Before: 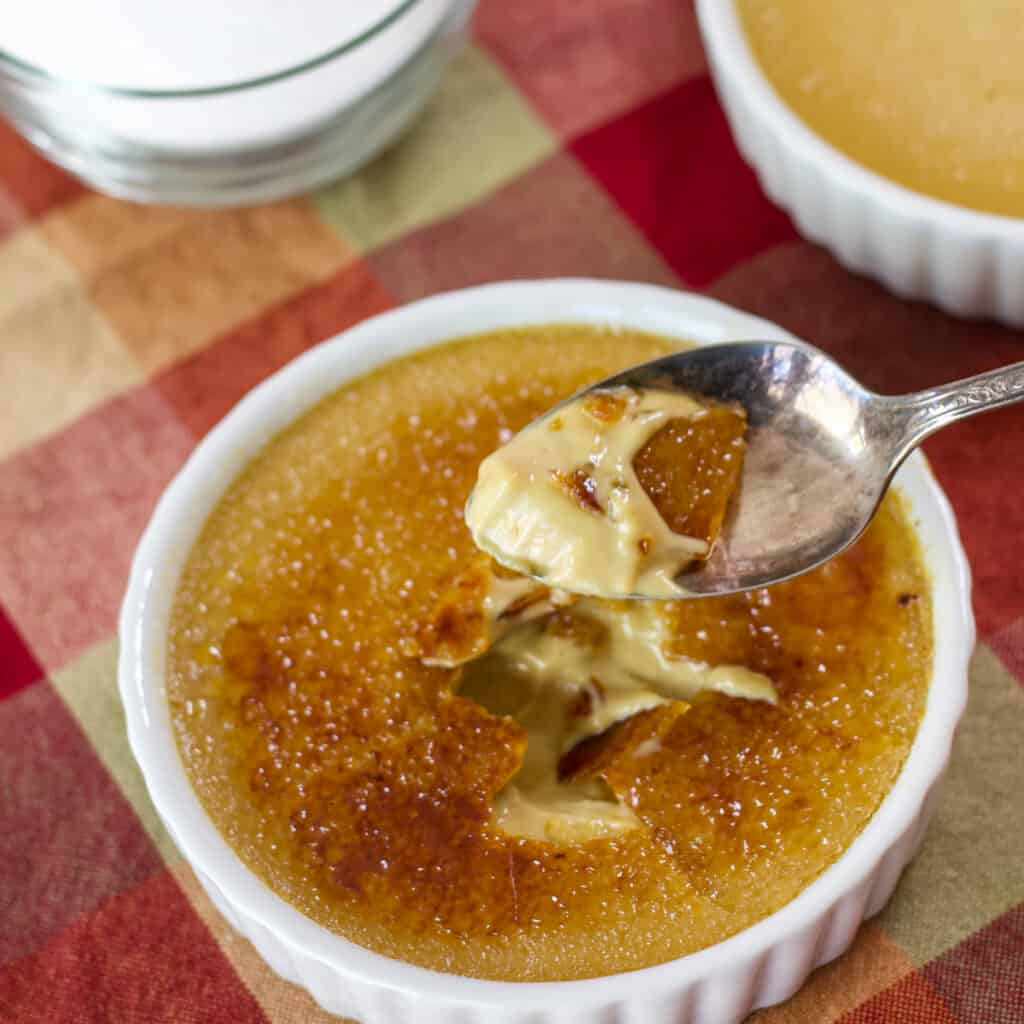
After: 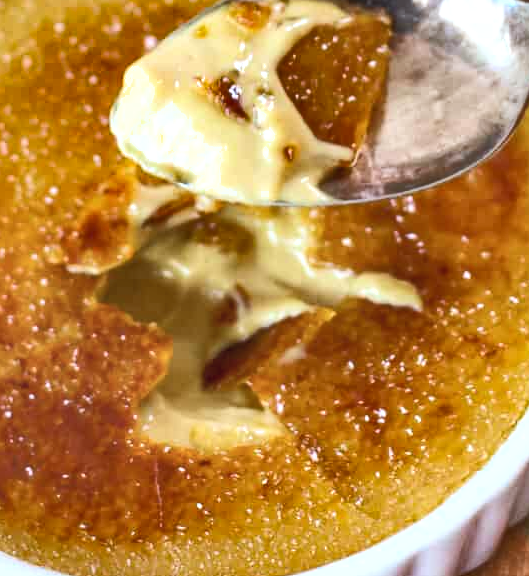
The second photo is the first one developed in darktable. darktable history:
shadows and highlights: radius 108.23, shadows 40.79, highlights -72.97, low approximation 0.01, soften with gaussian
crop: left 34.721%, top 38.383%, right 13.587%, bottom 5.276%
exposure: exposure 0.513 EV, compensate exposure bias true, compensate highlight preservation false
contrast brightness saturation: contrast 0.144, brightness 0.218
color correction: highlights a* -4.02, highlights b* -10.83
